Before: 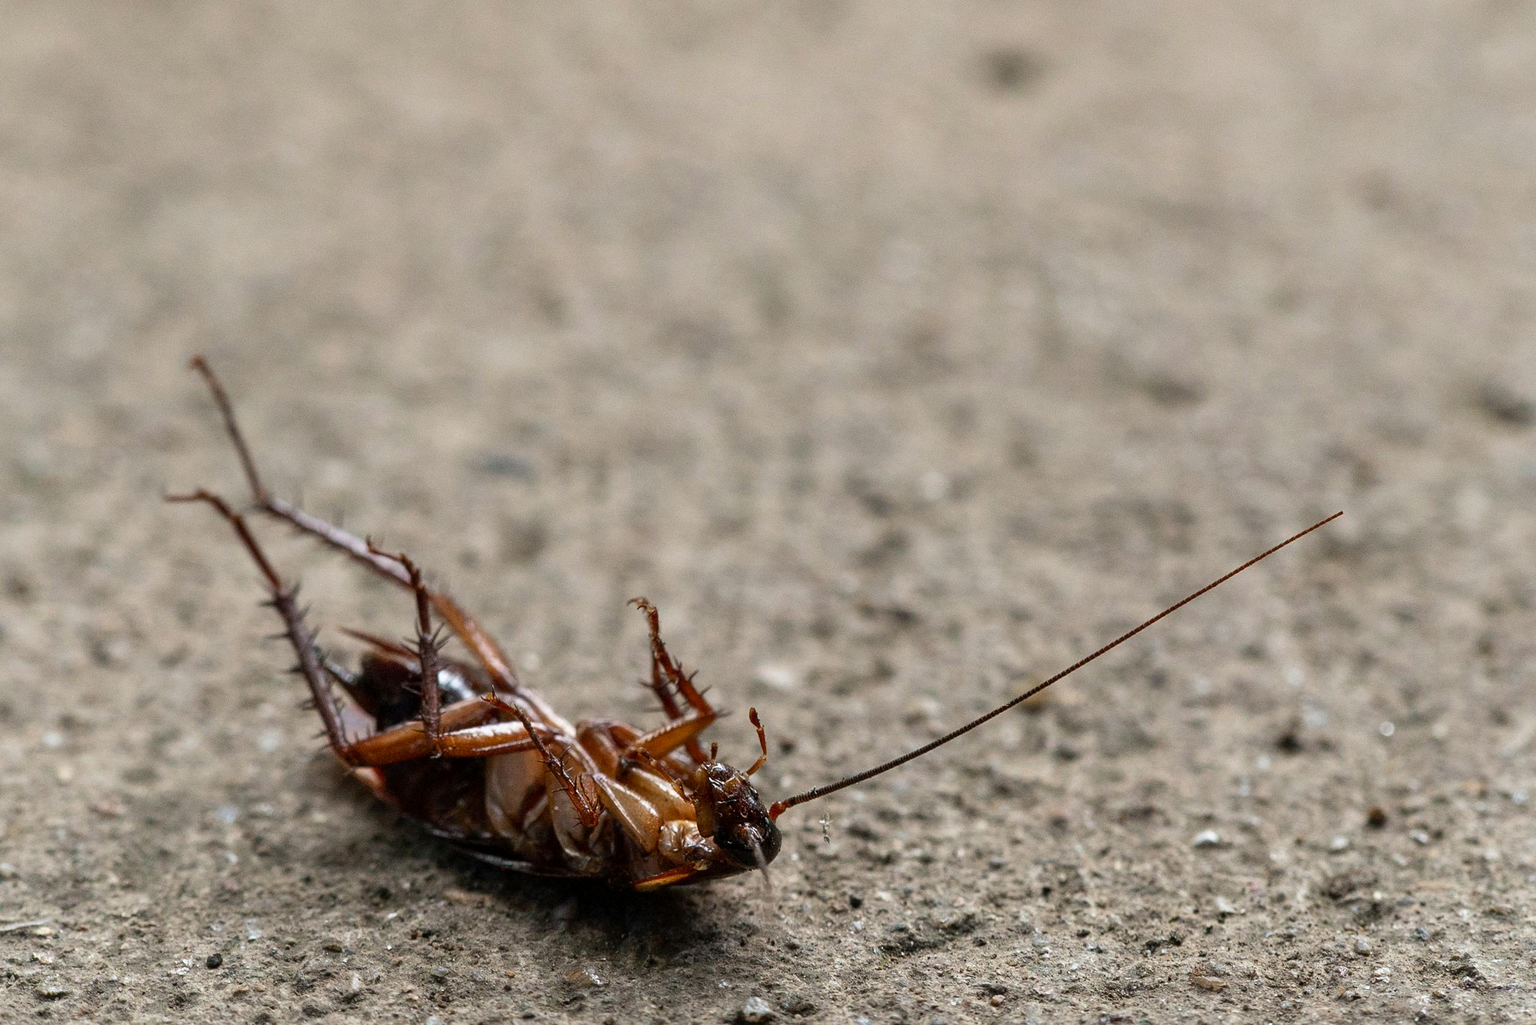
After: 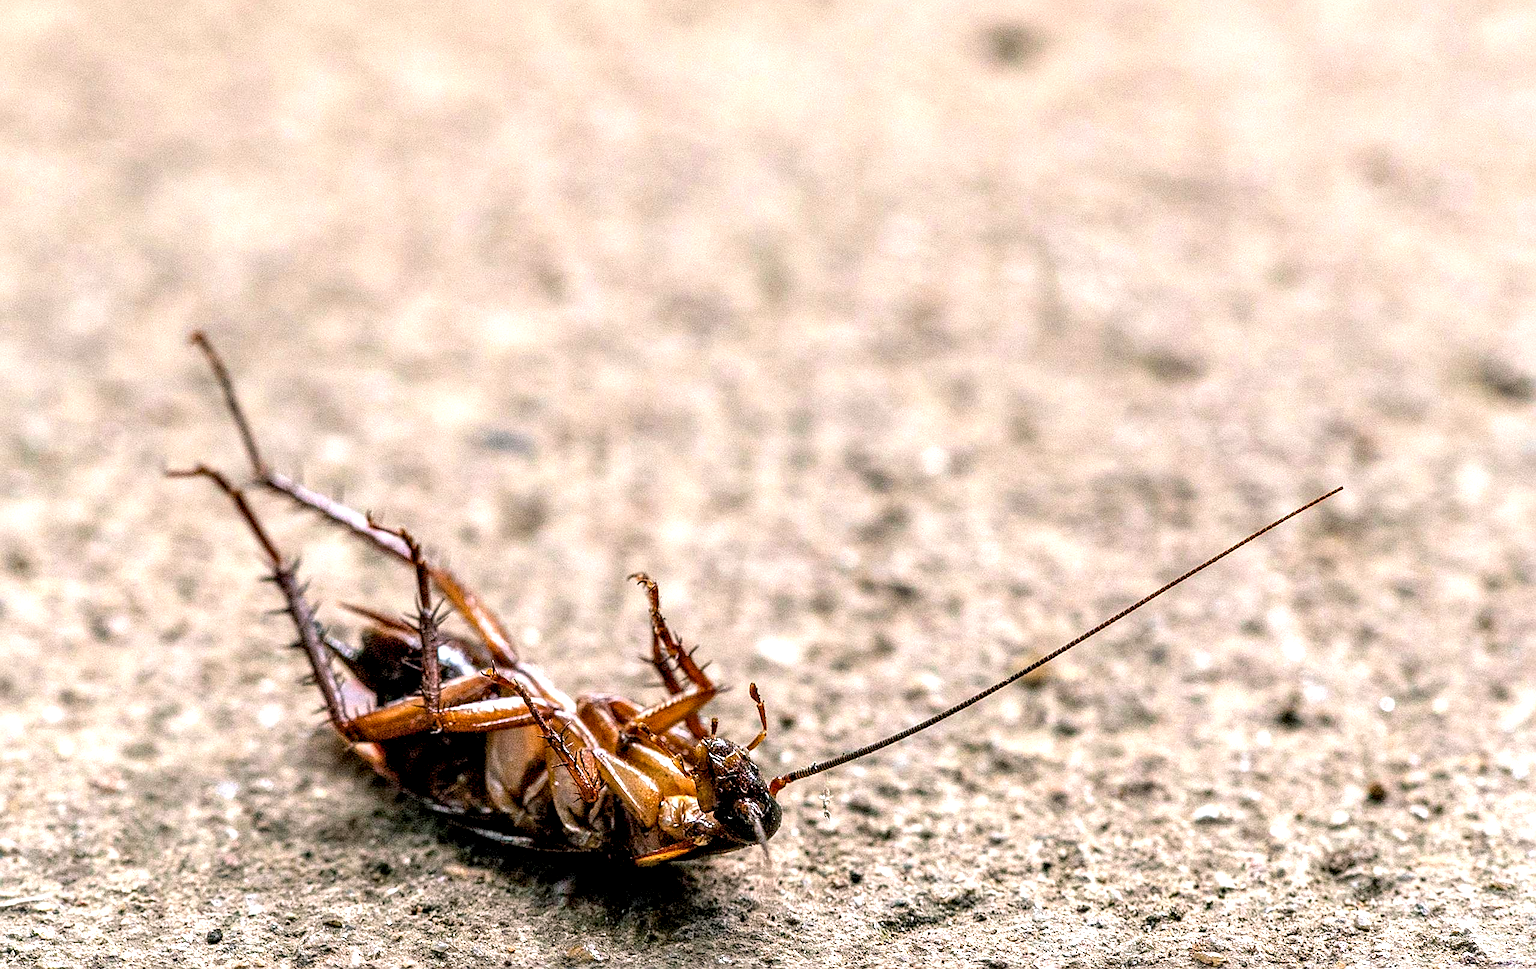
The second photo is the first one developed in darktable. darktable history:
crop and rotate: top 2.479%, bottom 3.018%
sharpen: on, module defaults
contrast brightness saturation: brightness 0.15
color balance rgb: shadows lift › chroma 2%, shadows lift › hue 217.2°, power › chroma 0.25%, power › hue 60°, highlights gain › chroma 1.5%, highlights gain › hue 309.6°, global offset › luminance -0.5%, perceptual saturation grading › global saturation 15%, global vibrance 20%
local contrast: highlights 60%, shadows 60%, detail 160%
exposure: black level correction 0, exposure 1 EV, compensate exposure bias true, compensate highlight preservation false
